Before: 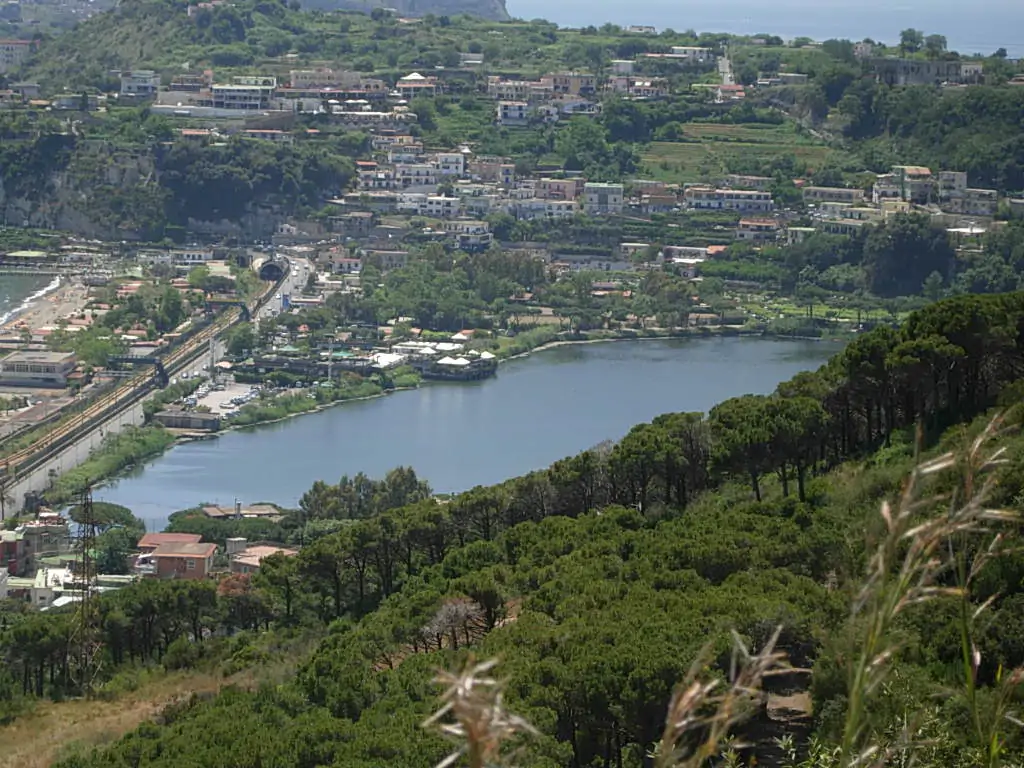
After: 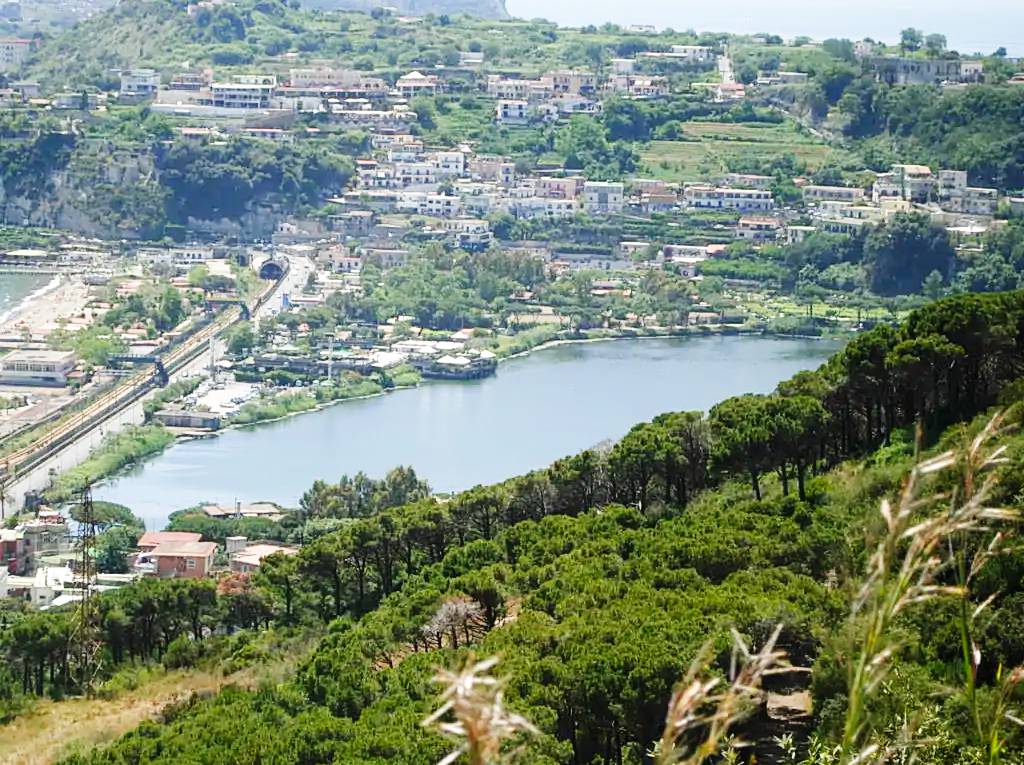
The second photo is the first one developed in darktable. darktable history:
crop: top 0.203%, bottom 0.127%
base curve: curves: ch0 [(0, 0.003) (0.001, 0.002) (0.006, 0.004) (0.02, 0.022) (0.048, 0.086) (0.094, 0.234) (0.162, 0.431) (0.258, 0.629) (0.385, 0.8) (0.548, 0.918) (0.751, 0.988) (1, 1)], exposure shift 0.01, preserve colors none
